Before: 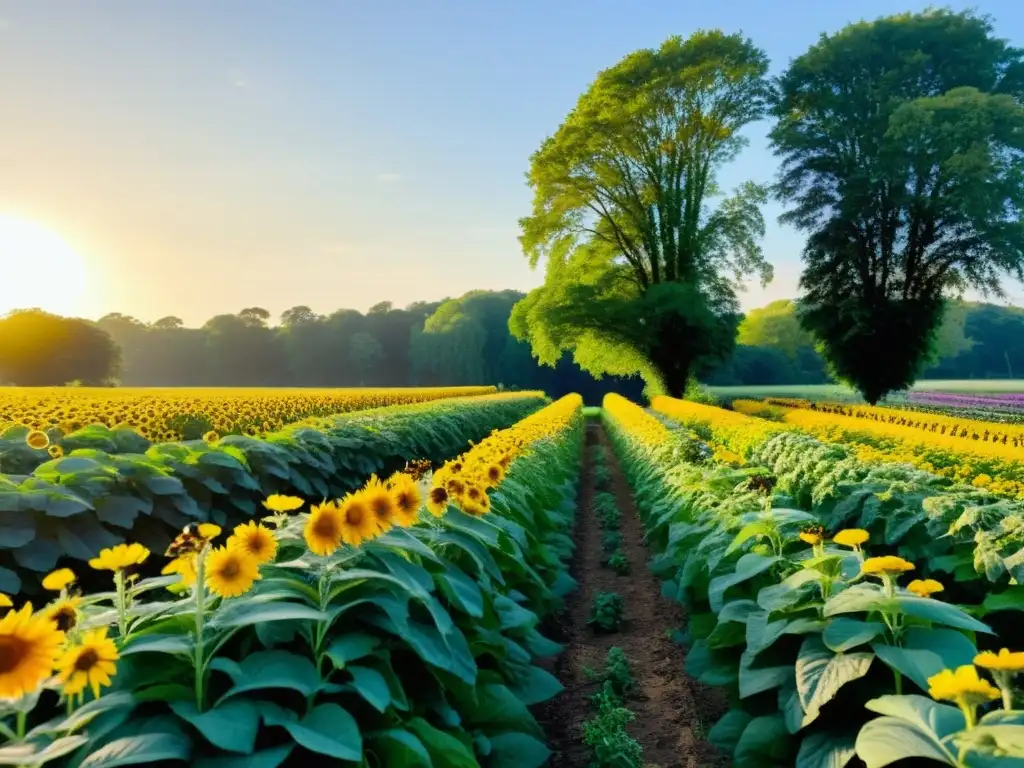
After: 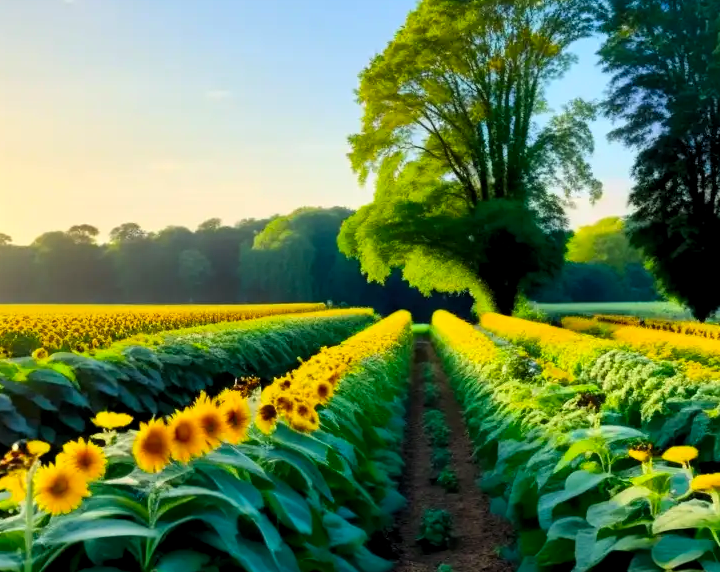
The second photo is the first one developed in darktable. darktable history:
crop and rotate: left 16.733%, top 10.89%, right 12.913%, bottom 14.571%
contrast brightness saturation: contrast 0.091, saturation 0.284
tone equalizer: edges refinement/feathering 500, mask exposure compensation -1.57 EV, preserve details no
levels: levels [0.031, 0.5, 0.969]
